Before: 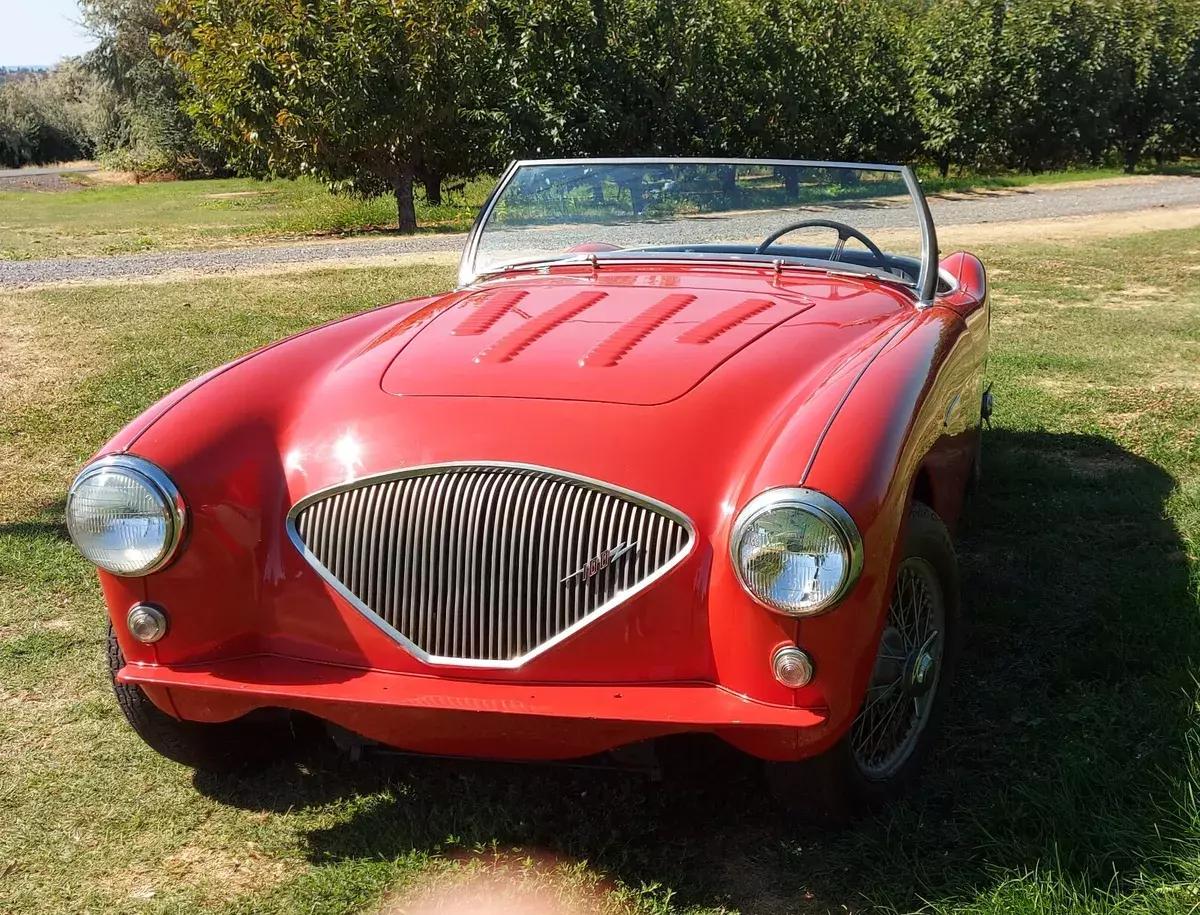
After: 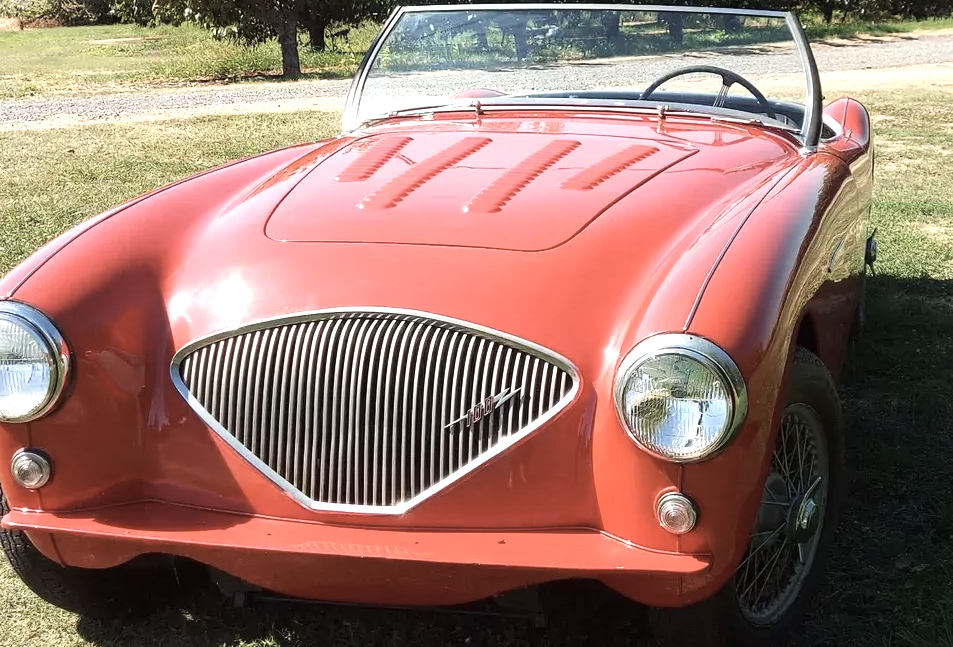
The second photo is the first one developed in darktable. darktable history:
contrast brightness saturation: contrast 0.1, saturation -0.36
exposure: black level correction 0, exposure 0.7 EV, compensate highlight preservation false
crop: left 9.712%, top 16.928%, right 10.845%, bottom 12.332%
